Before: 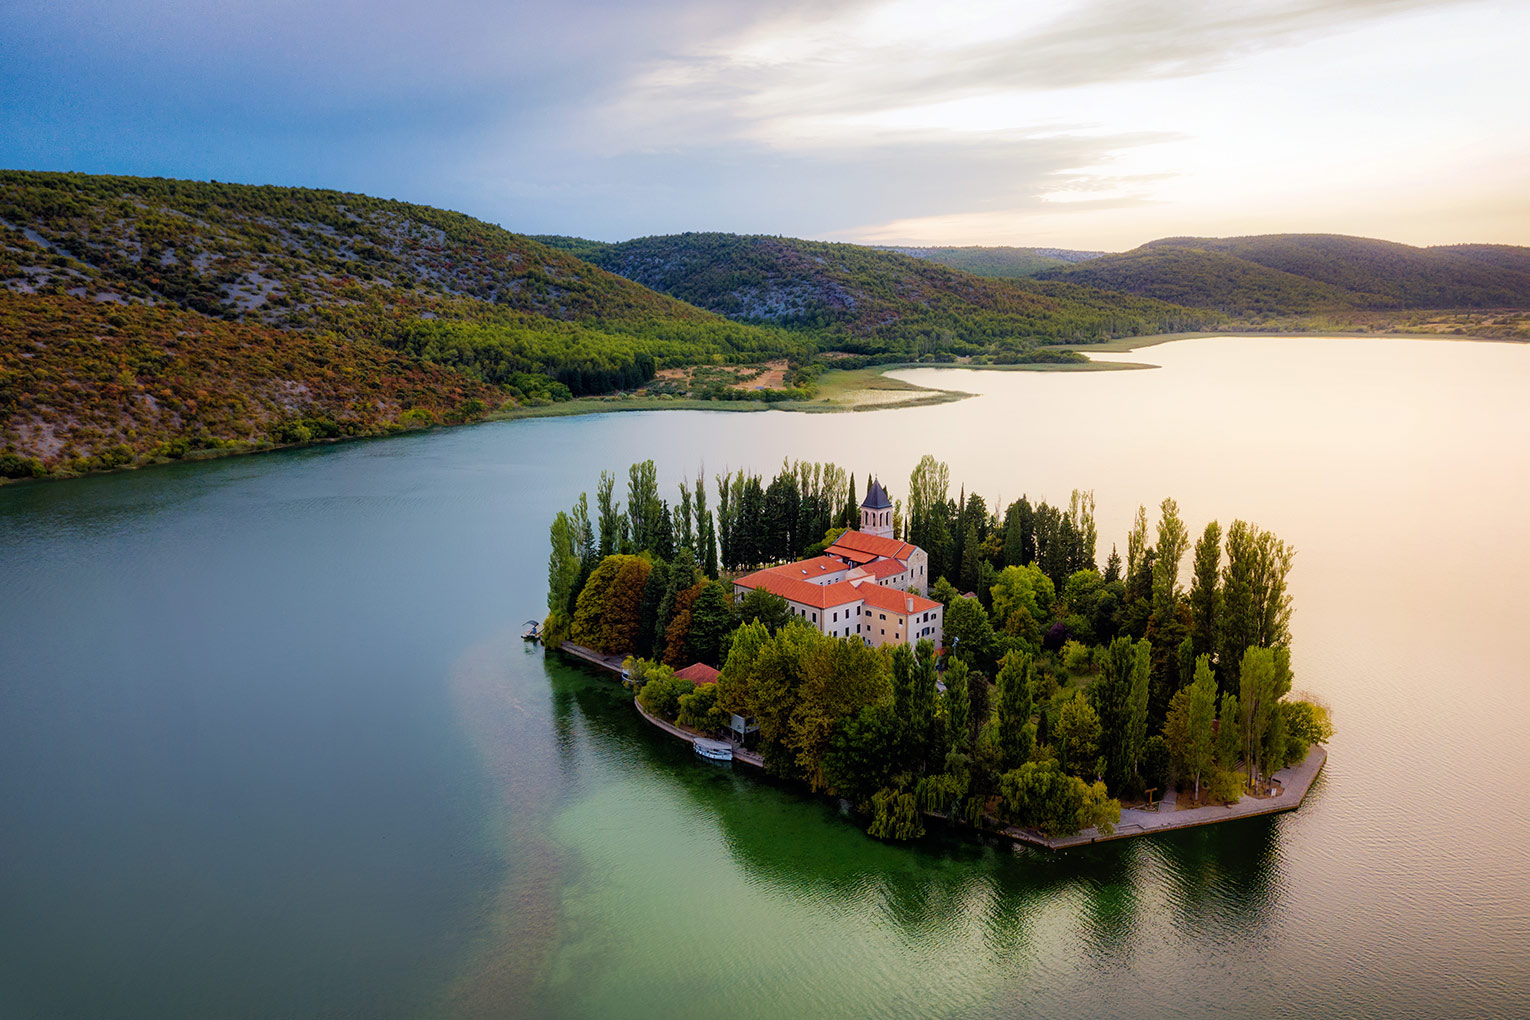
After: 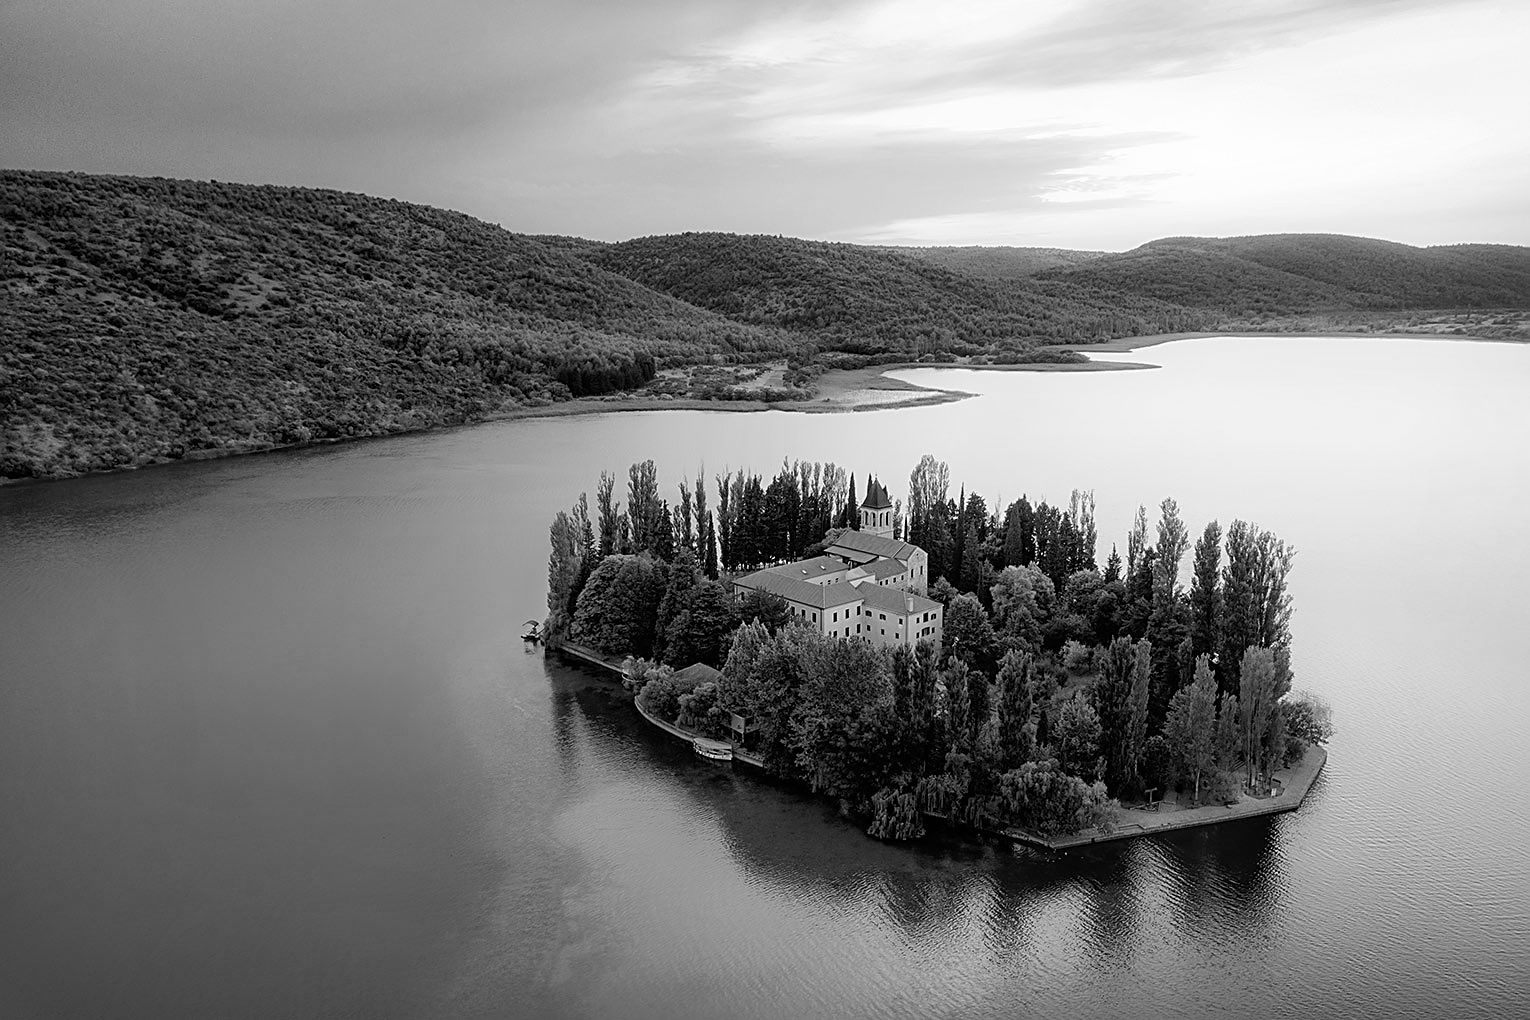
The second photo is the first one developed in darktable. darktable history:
sharpen: on, module defaults
monochrome: a 2.21, b -1.33, size 2.2
